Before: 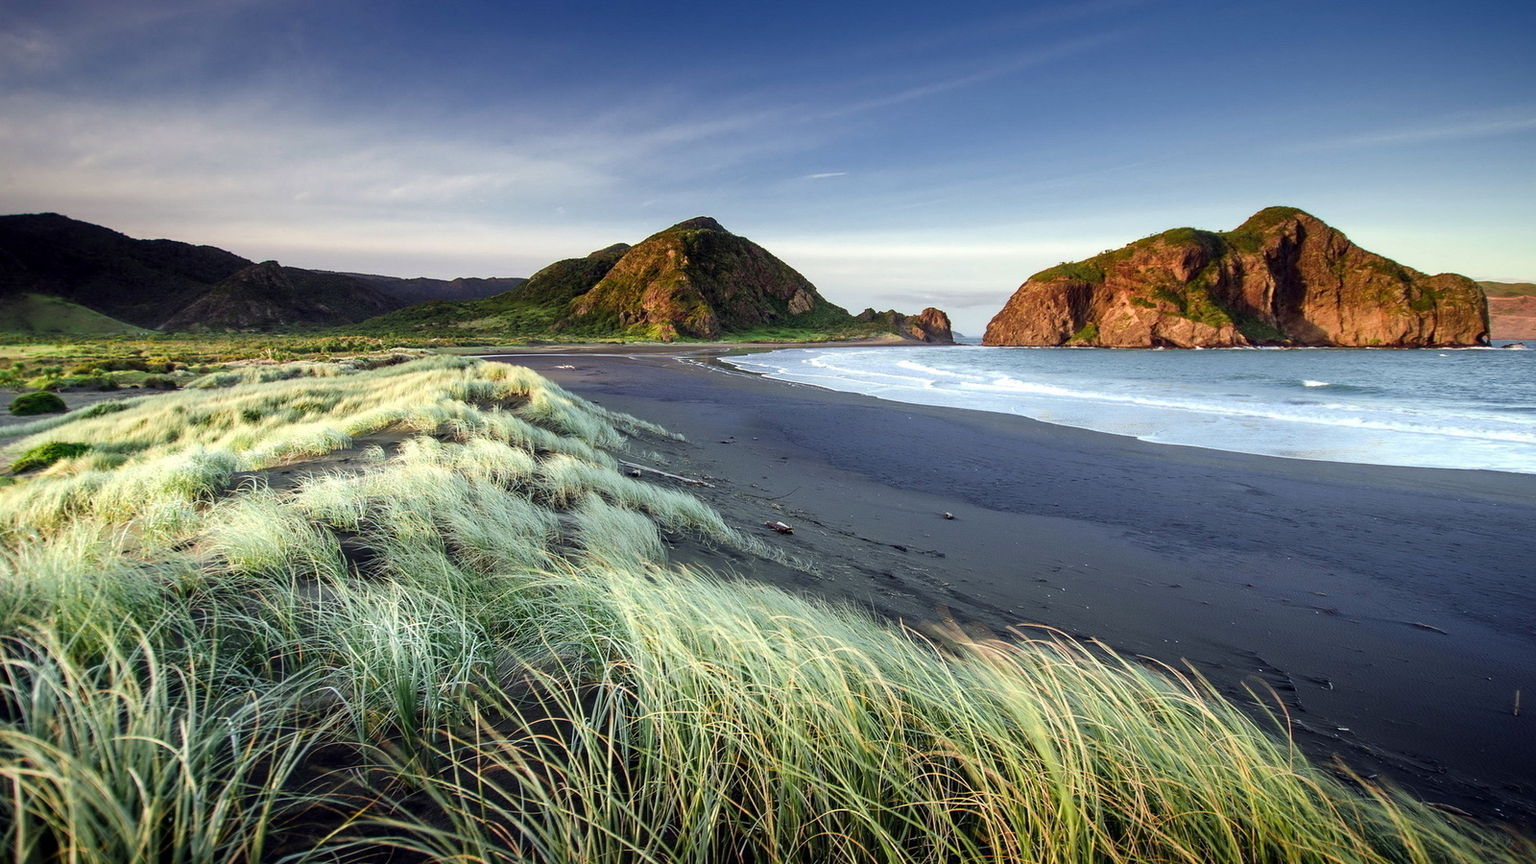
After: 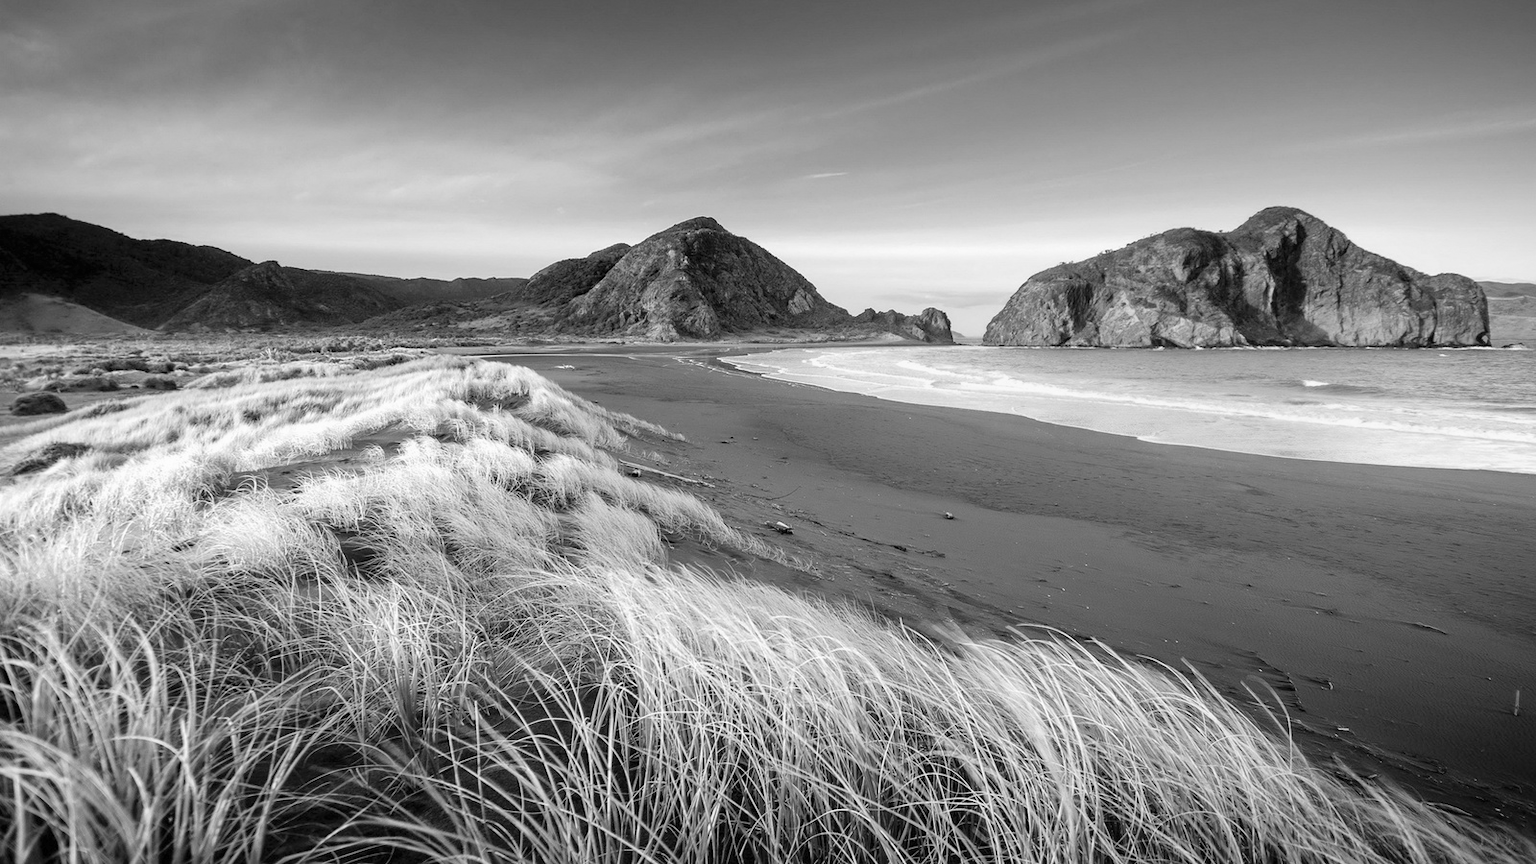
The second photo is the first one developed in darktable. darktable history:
contrast brightness saturation: brightness 0.15
monochrome: a -6.99, b 35.61, size 1.4
